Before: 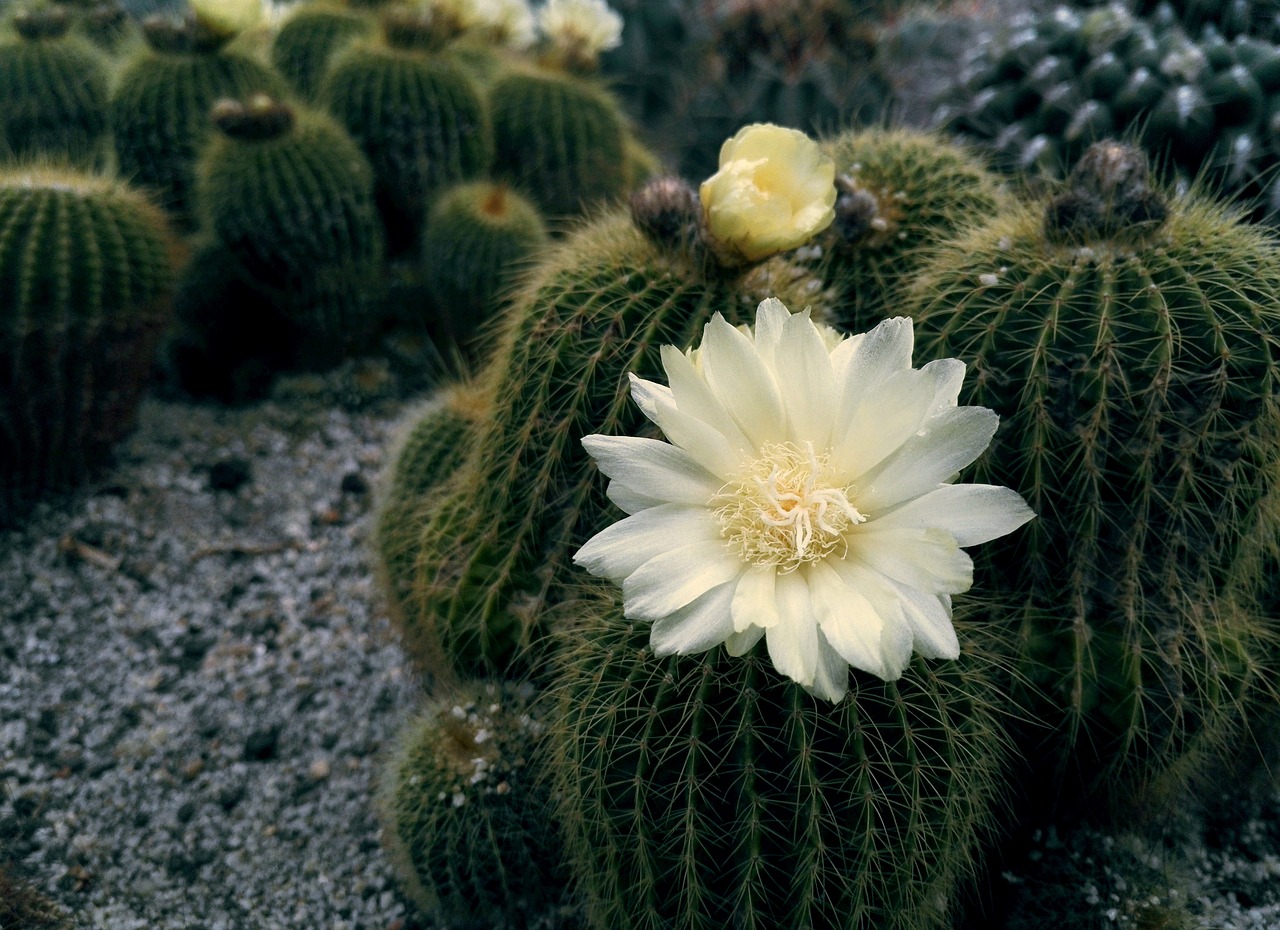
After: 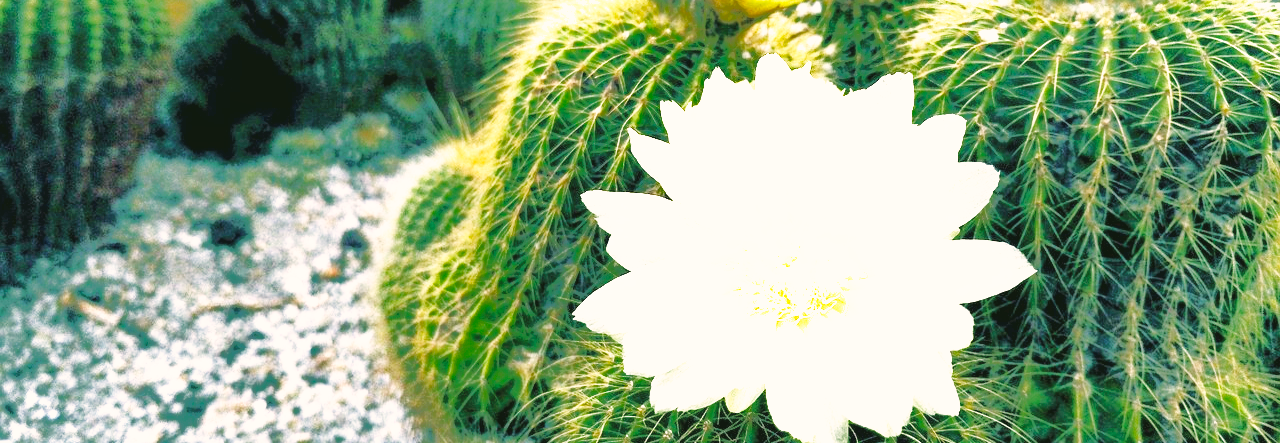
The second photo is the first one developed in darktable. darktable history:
color correction: highlights a* 4.51, highlights b* 4.97, shadows a* -6.8, shadows b* 4.99
tone equalizer: mask exposure compensation -0.493 EV
exposure: black level correction 0, exposure 2.11 EV, compensate highlight preservation false
shadows and highlights: shadows 25.58, highlights -71.29
crop and rotate: top 26.342%, bottom 25.958%
base curve: curves: ch0 [(0, 0.003) (0.001, 0.002) (0.006, 0.004) (0.02, 0.022) (0.048, 0.086) (0.094, 0.234) (0.162, 0.431) (0.258, 0.629) (0.385, 0.8) (0.548, 0.918) (0.751, 0.988) (1, 1)], preserve colors none
contrast brightness saturation: brightness 0.278
